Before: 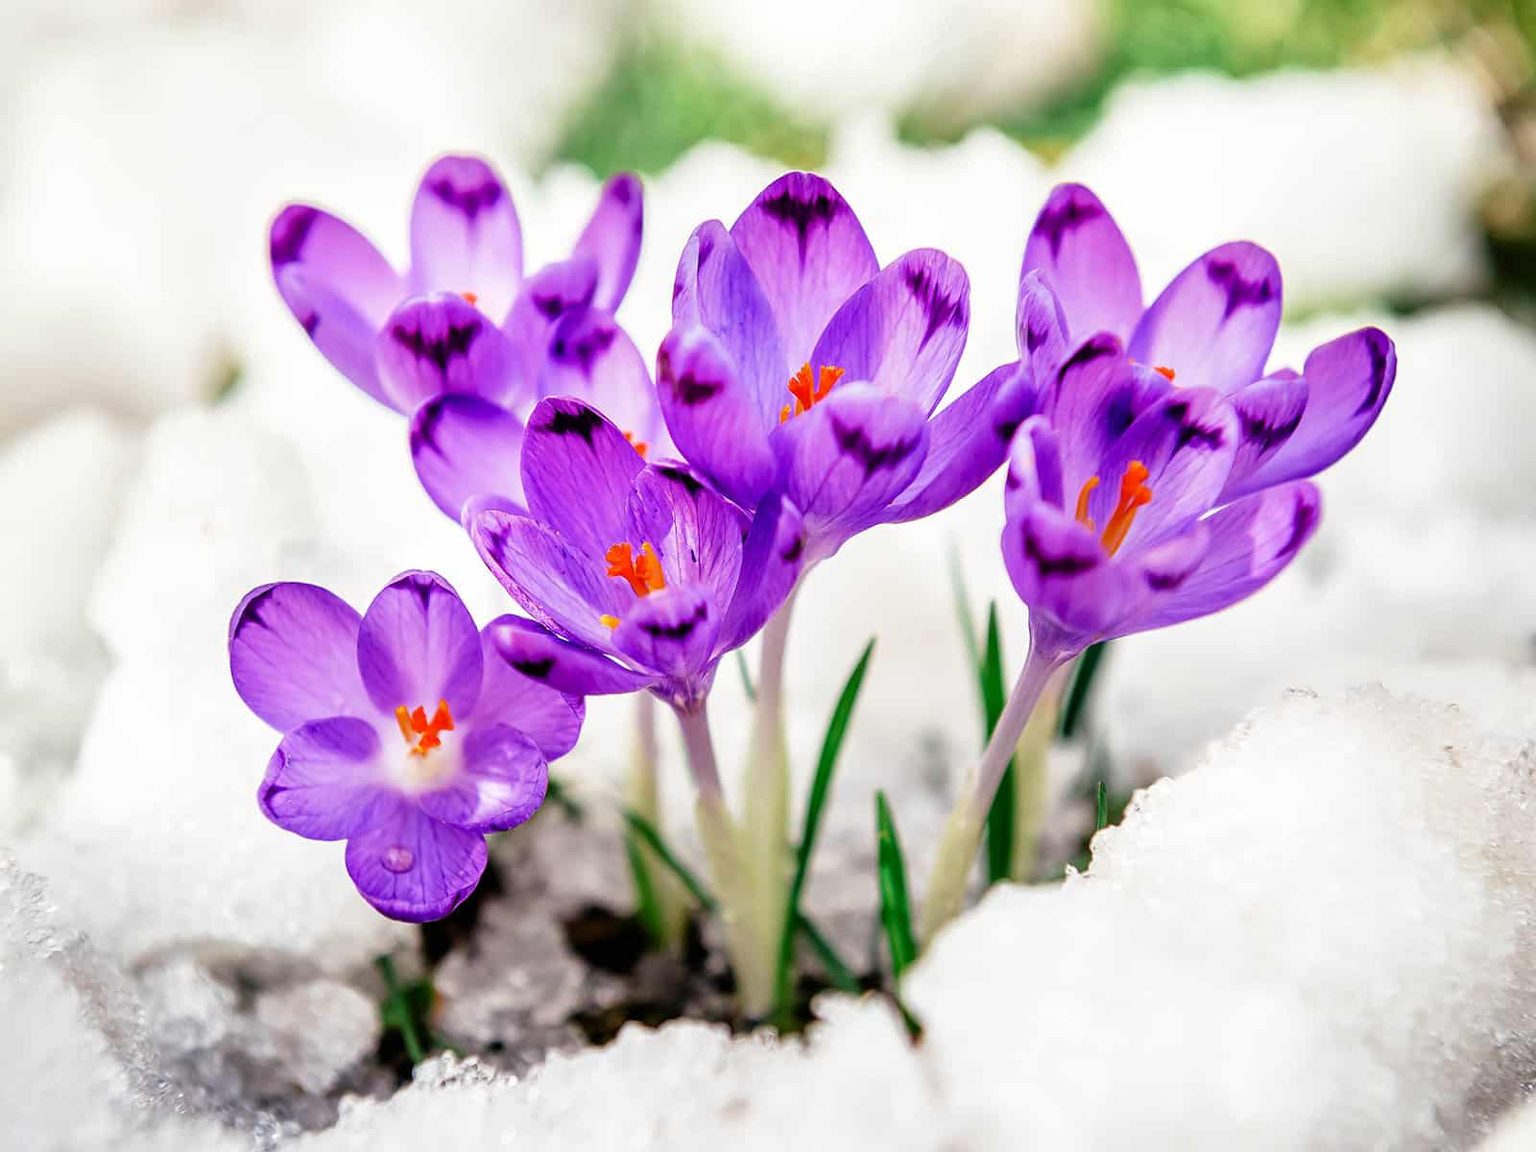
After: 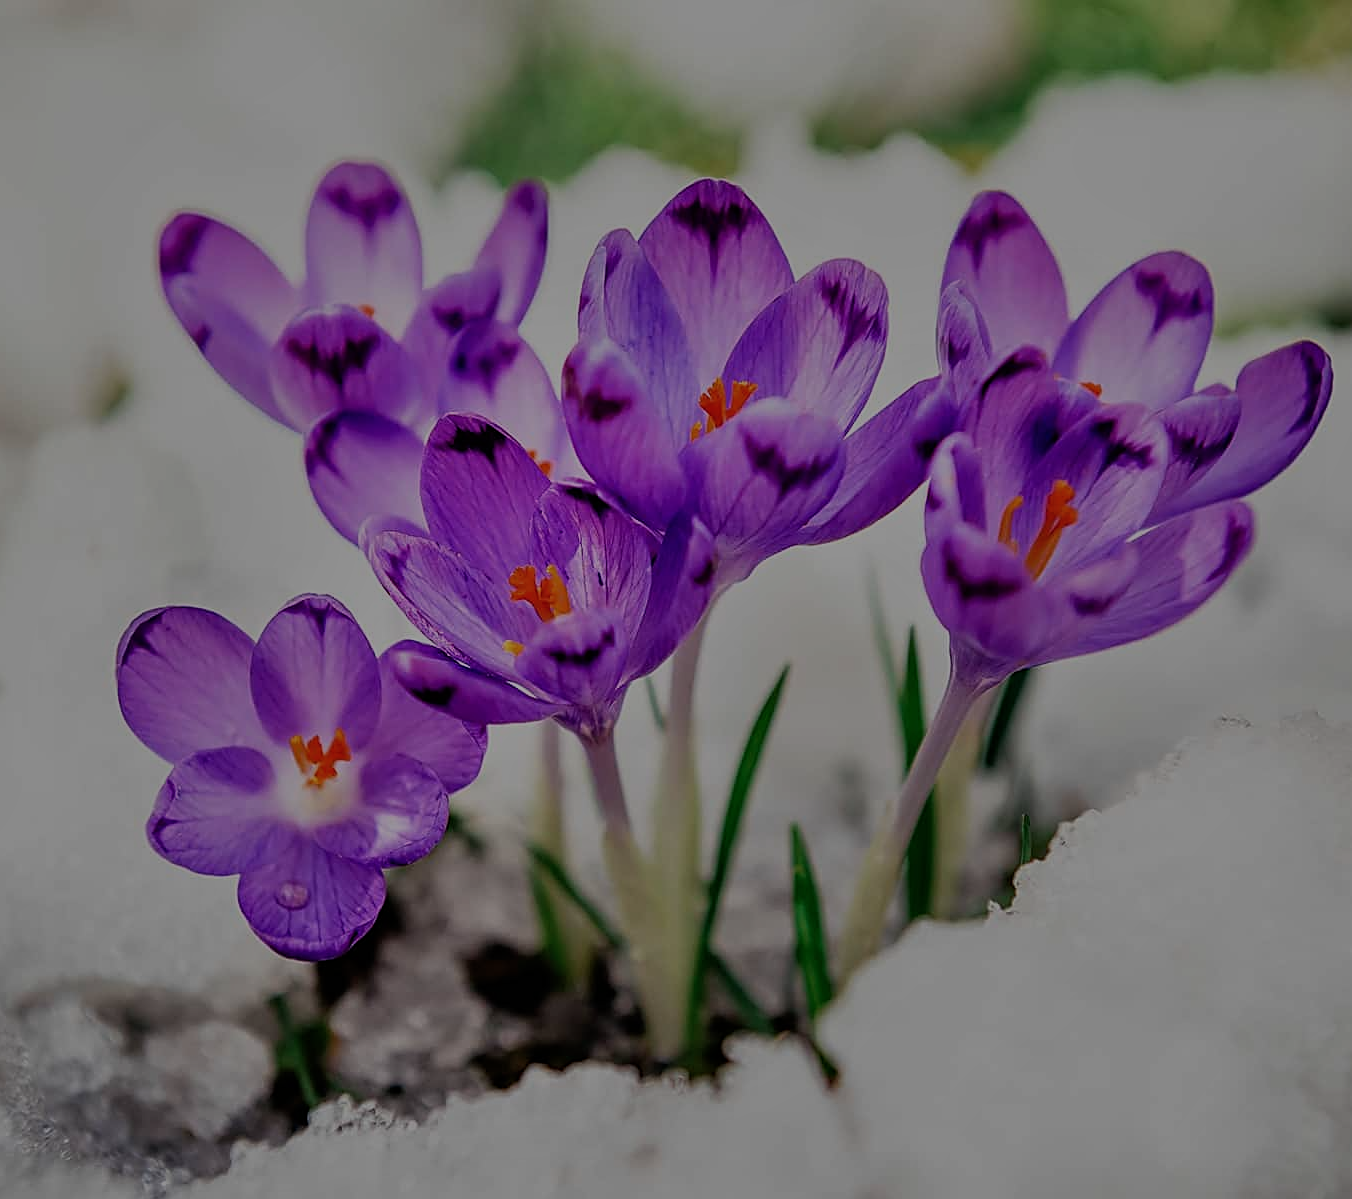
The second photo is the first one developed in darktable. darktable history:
exposure: exposure -1.939 EV, compensate exposure bias true, compensate highlight preservation false
sharpen: on, module defaults
shadows and highlights: low approximation 0.01, soften with gaussian
crop: left 7.67%, right 7.8%
